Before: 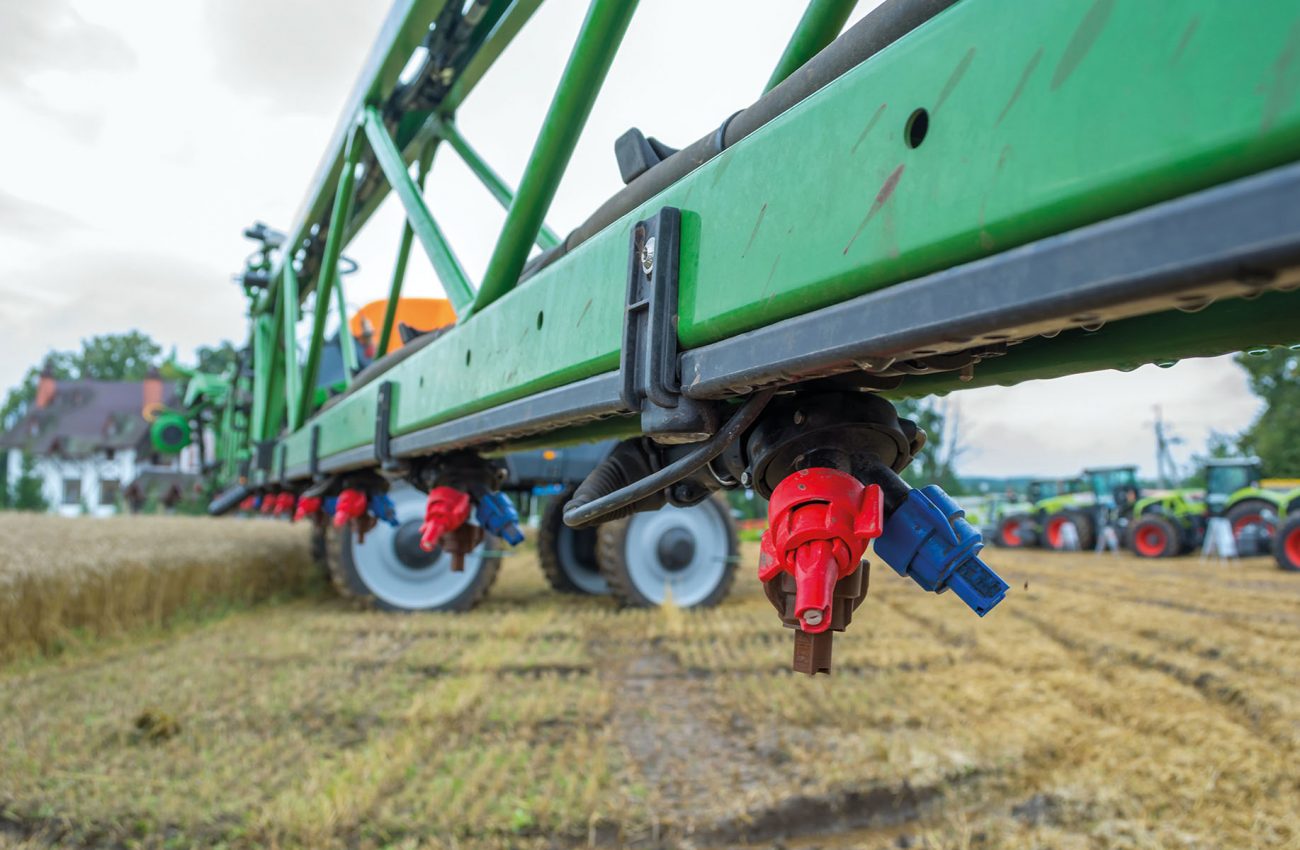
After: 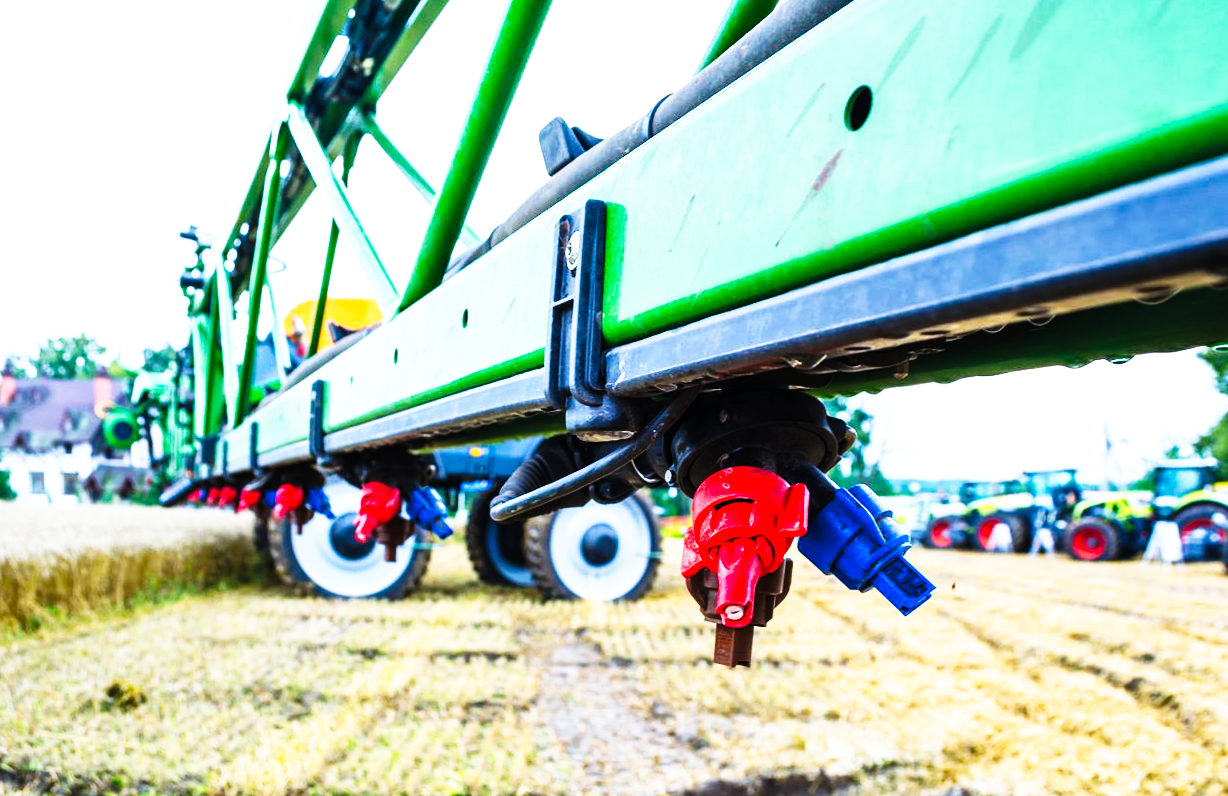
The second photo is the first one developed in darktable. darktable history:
rotate and perspective: rotation 0.062°, lens shift (vertical) 0.115, lens shift (horizontal) -0.133, crop left 0.047, crop right 0.94, crop top 0.061, crop bottom 0.94
exposure: black level correction 0, exposure 0.7 EV, compensate exposure bias true, compensate highlight preservation false
tone curve: curves: ch0 [(0, 0) (0.003, 0.003) (0.011, 0.006) (0.025, 0.01) (0.044, 0.016) (0.069, 0.02) (0.1, 0.025) (0.136, 0.034) (0.177, 0.051) (0.224, 0.08) (0.277, 0.131) (0.335, 0.209) (0.399, 0.328) (0.468, 0.47) (0.543, 0.629) (0.623, 0.788) (0.709, 0.903) (0.801, 0.965) (0.898, 0.989) (1, 1)], preserve colors none
shadows and highlights: shadows 37.27, highlights -28.18, soften with gaussian
white balance: red 0.967, blue 1.119, emerald 0.756
